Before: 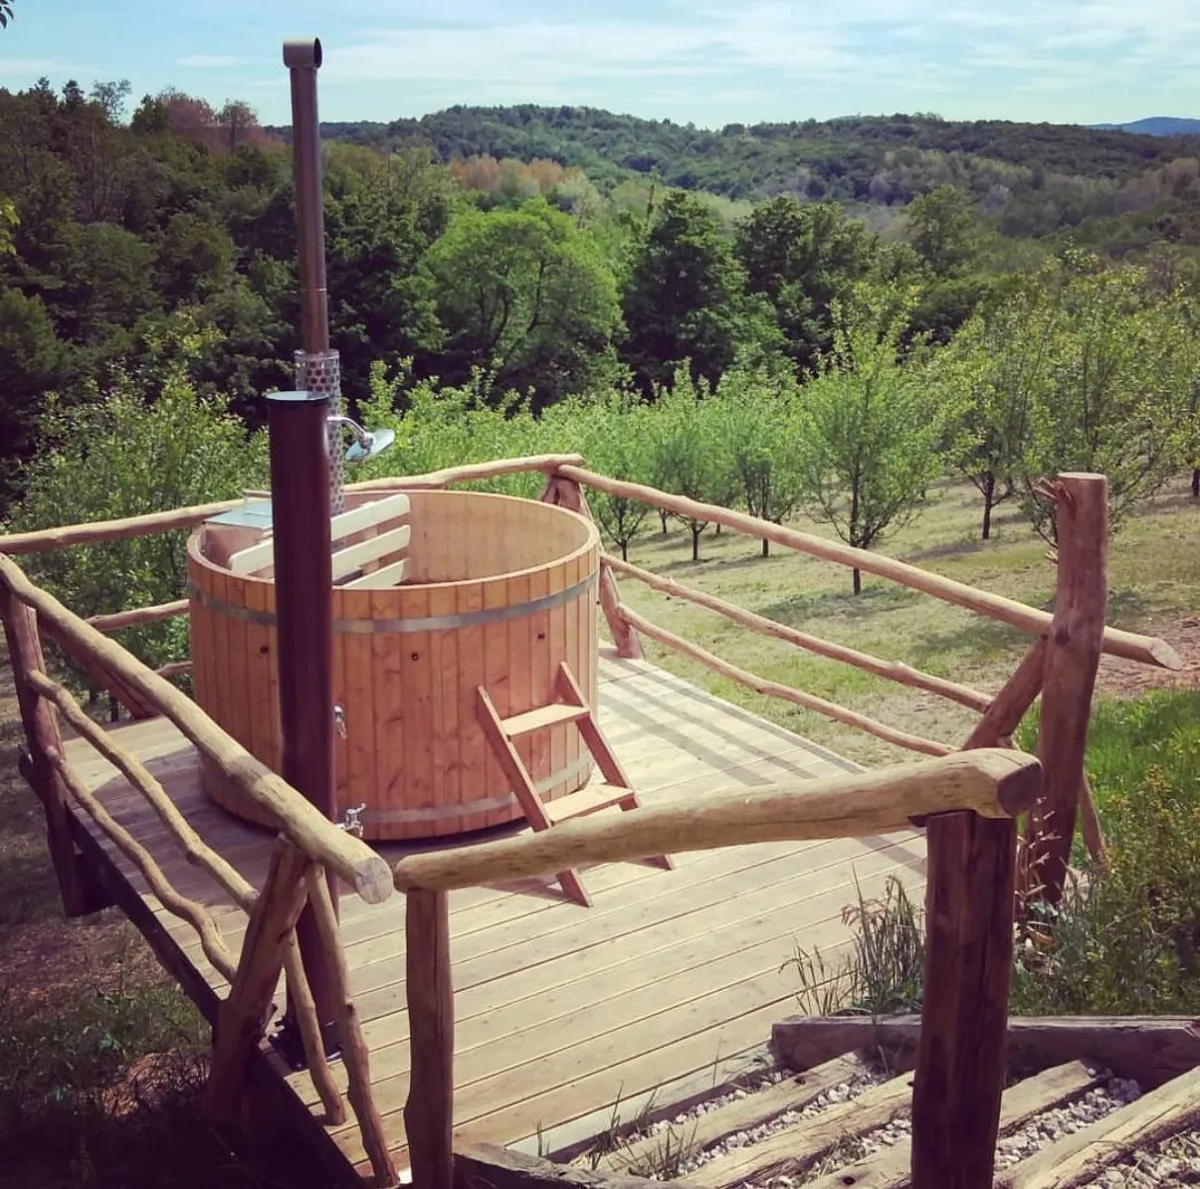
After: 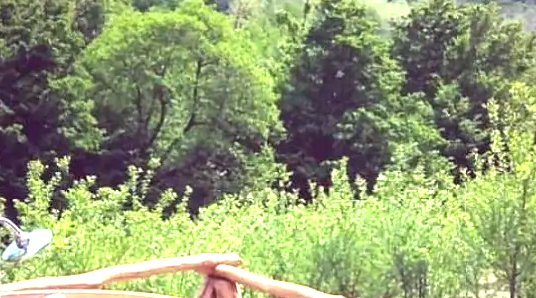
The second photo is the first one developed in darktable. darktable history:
crop: left 28.64%, top 16.832%, right 26.637%, bottom 58.055%
exposure: black level correction 0, exposure 1.45 EV, compensate exposure bias true, compensate highlight preservation false
